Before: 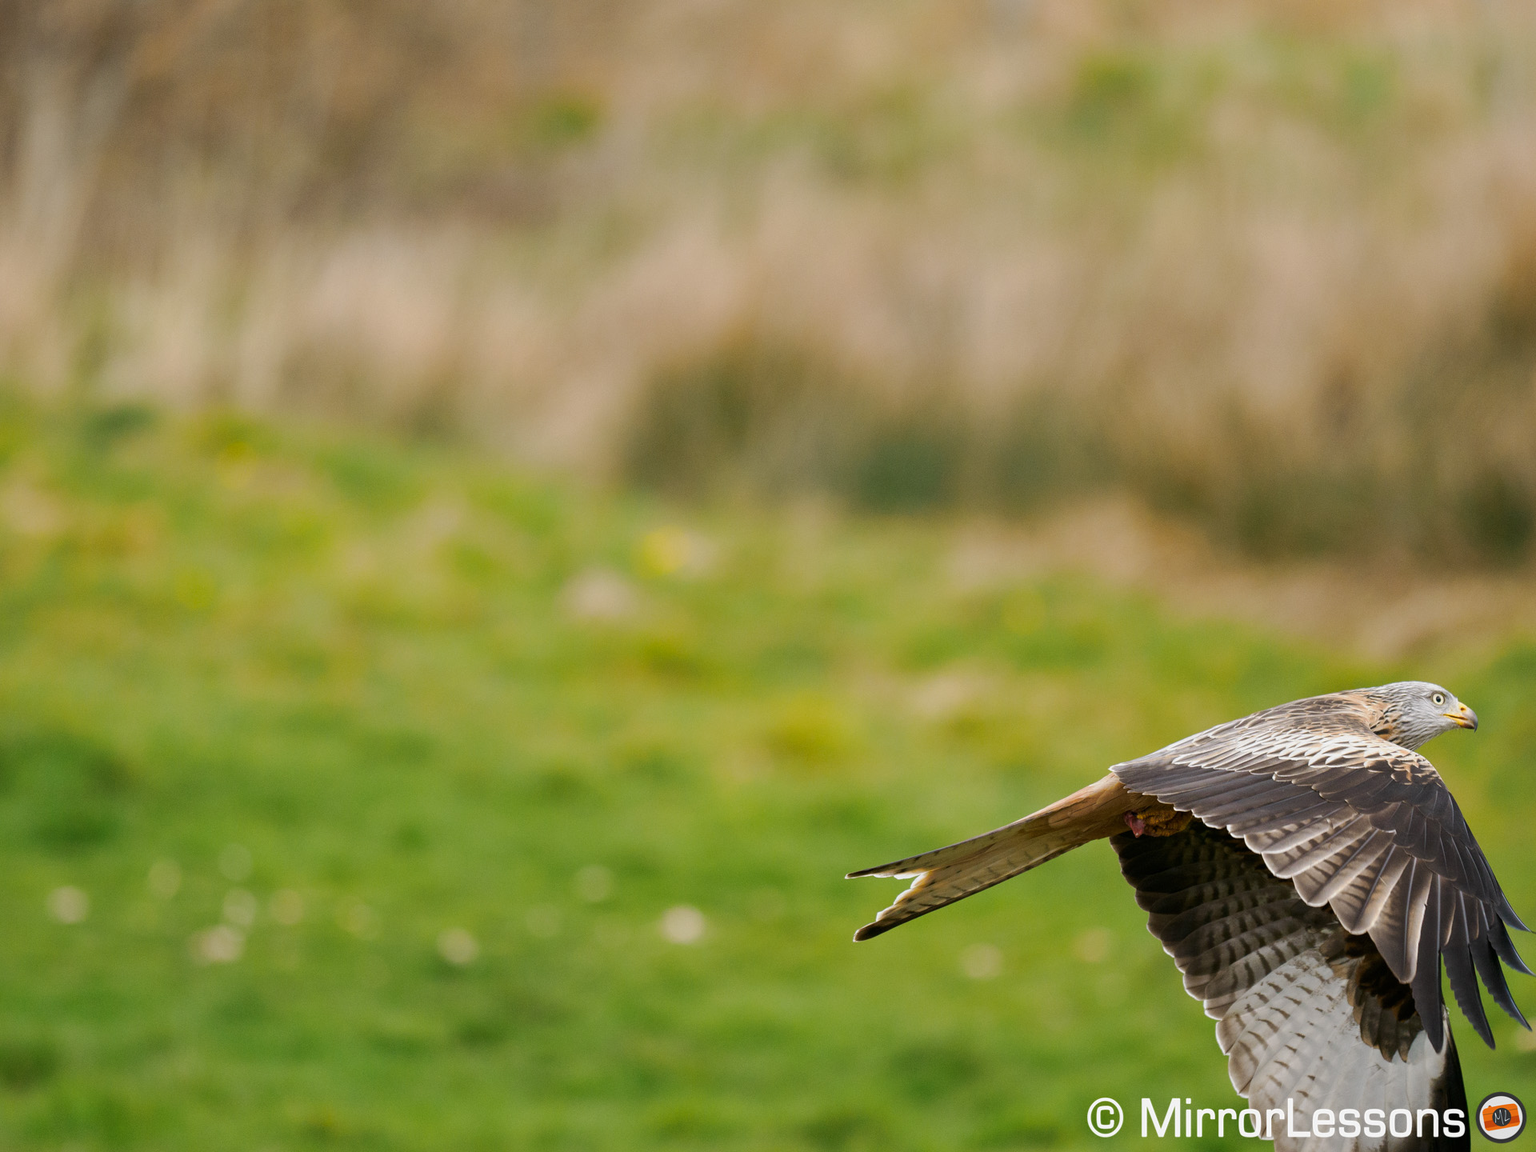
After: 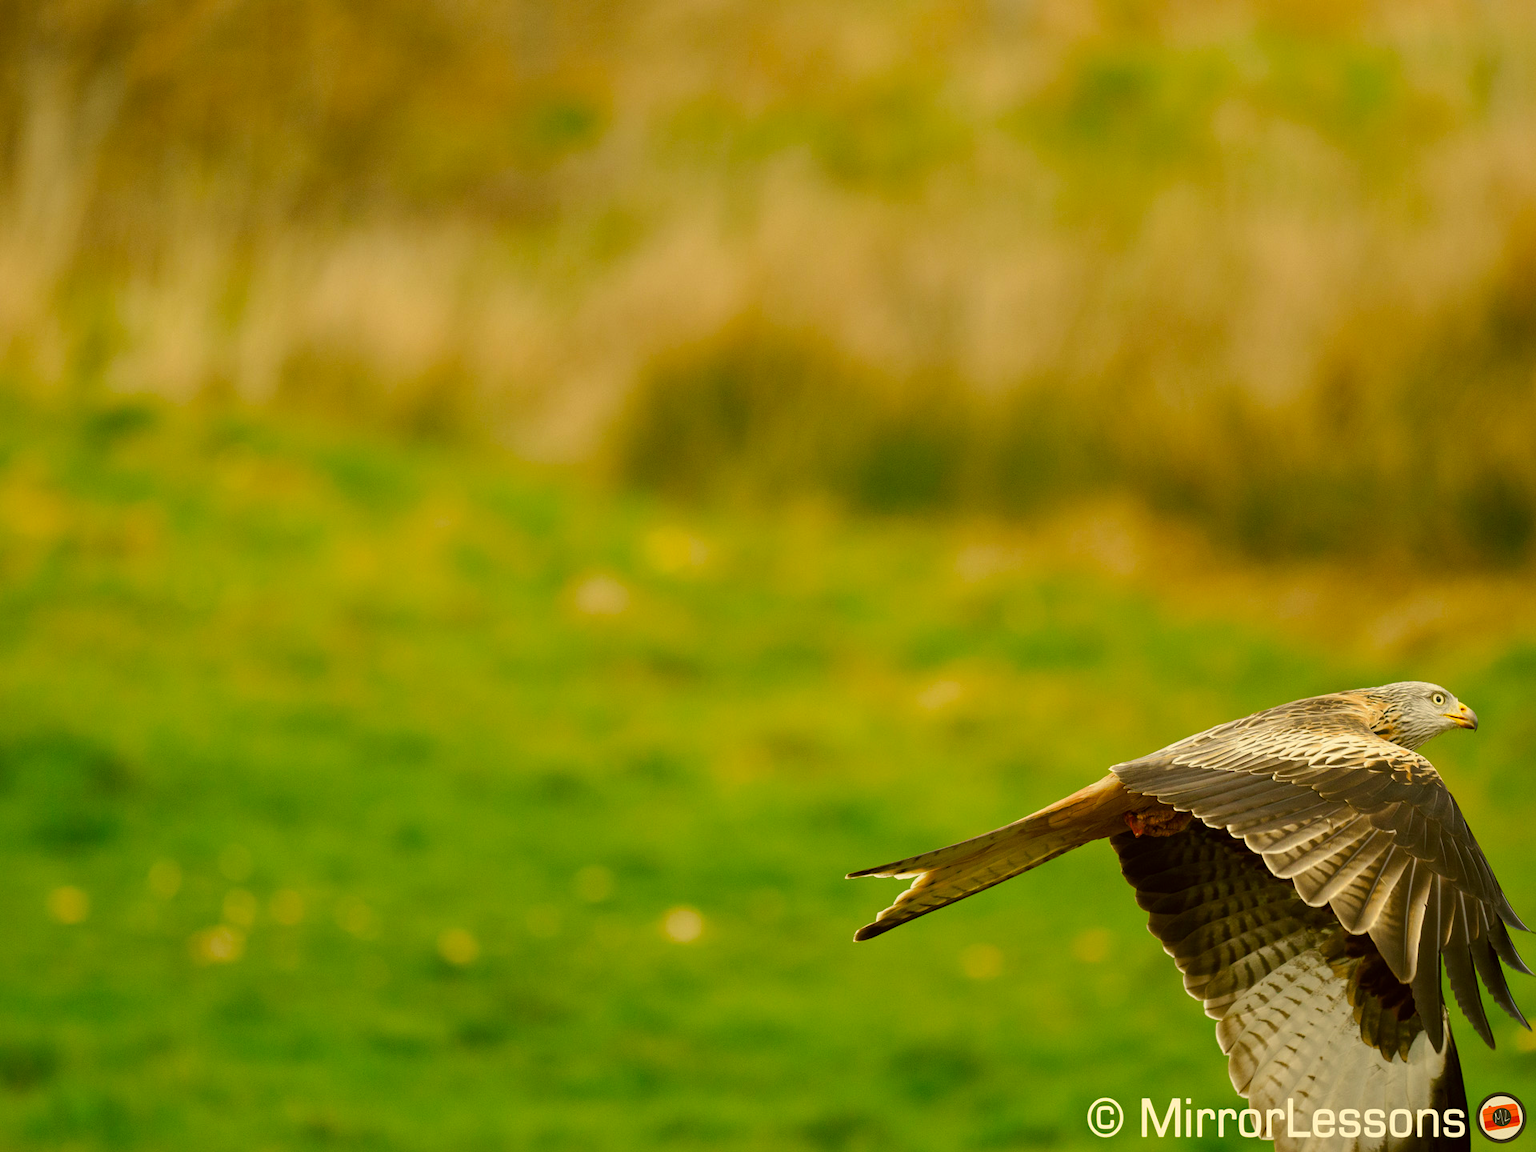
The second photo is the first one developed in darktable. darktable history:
color correction: highlights a* 0.163, highlights b* 29.25, shadows a* -0.222, shadows b* 21.72
contrast brightness saturation: brightness -0.025, saturation 0.338
